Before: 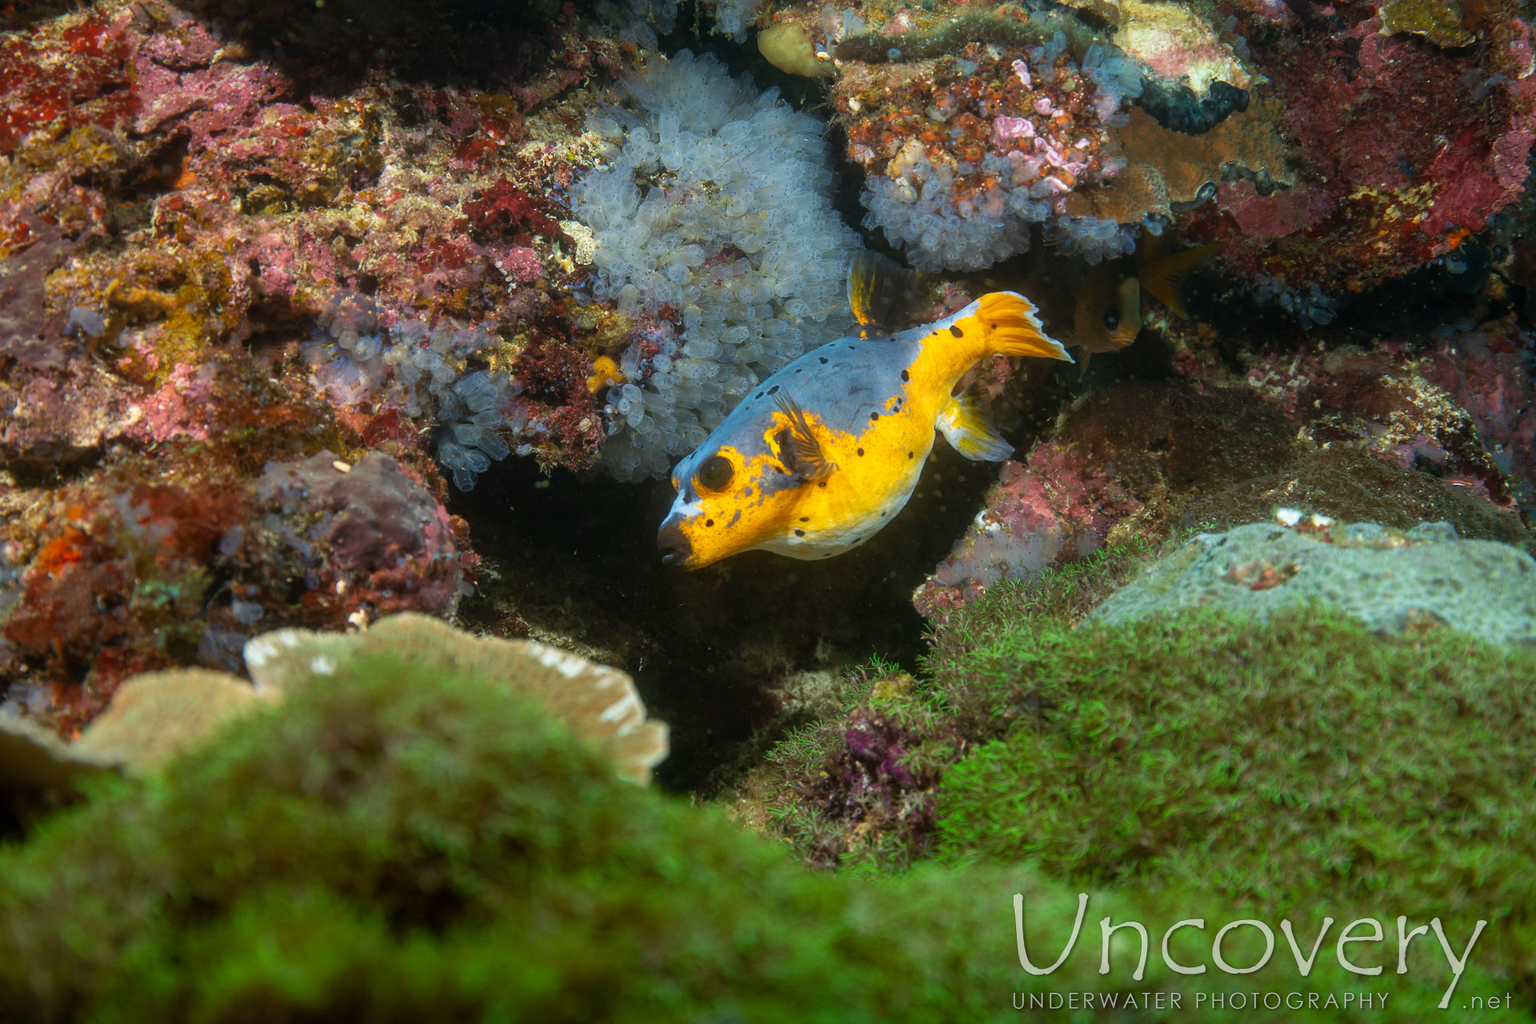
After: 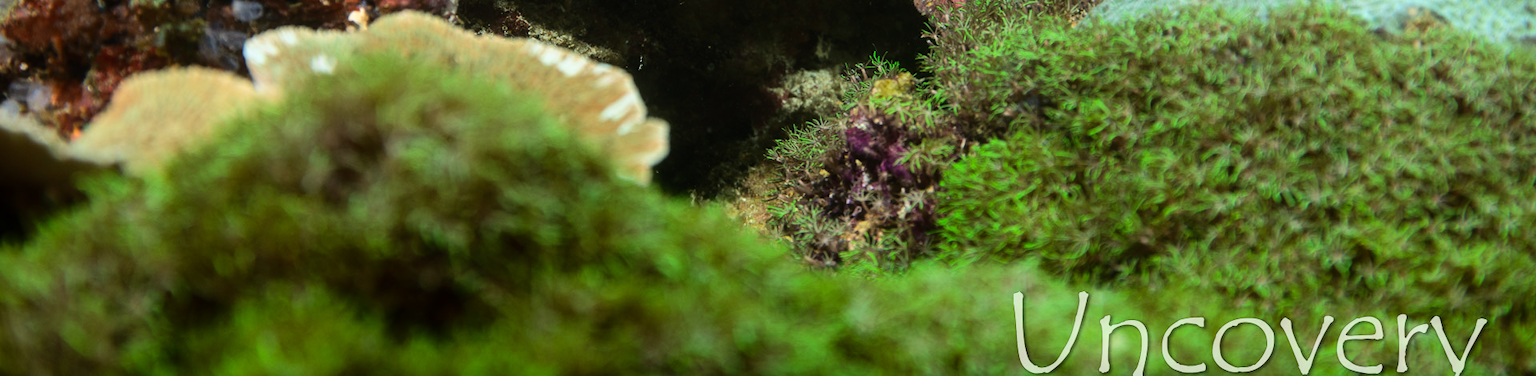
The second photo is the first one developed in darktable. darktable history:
crop and rotate: top 58.791%, bottom 4.358%
color correction: highlights a* -0.091, highlights b* 0.079
base curve: curves: ch0 [(0, 0) (0.036, 0.025) (0.121, 0.166) (0.206, 0.329) (0.605, 0.79) (1, 1)]
